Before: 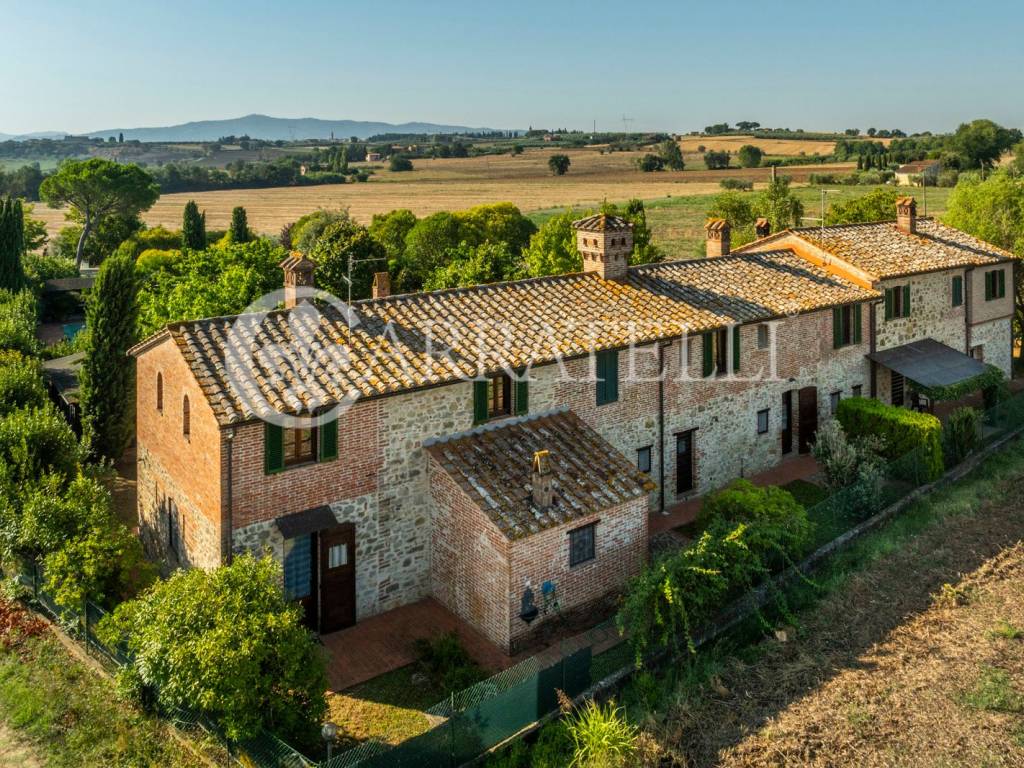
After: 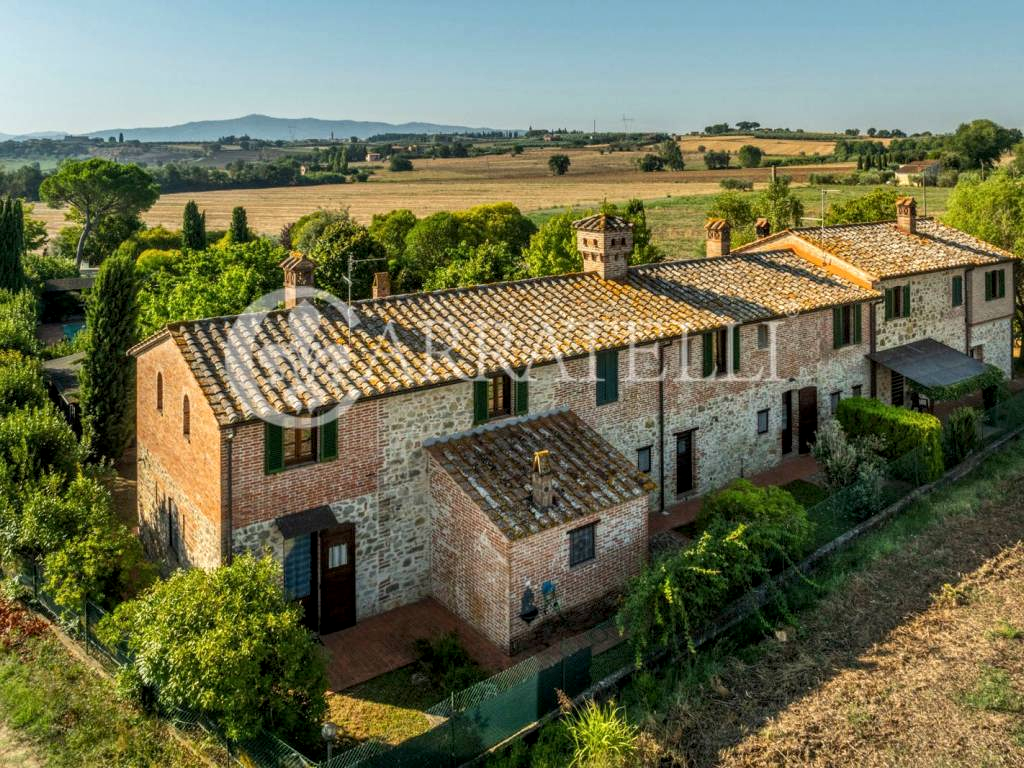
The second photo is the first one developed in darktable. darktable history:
local contrast: highlights 103%, shadows 100%, detail 131%, midtone range 0.2
